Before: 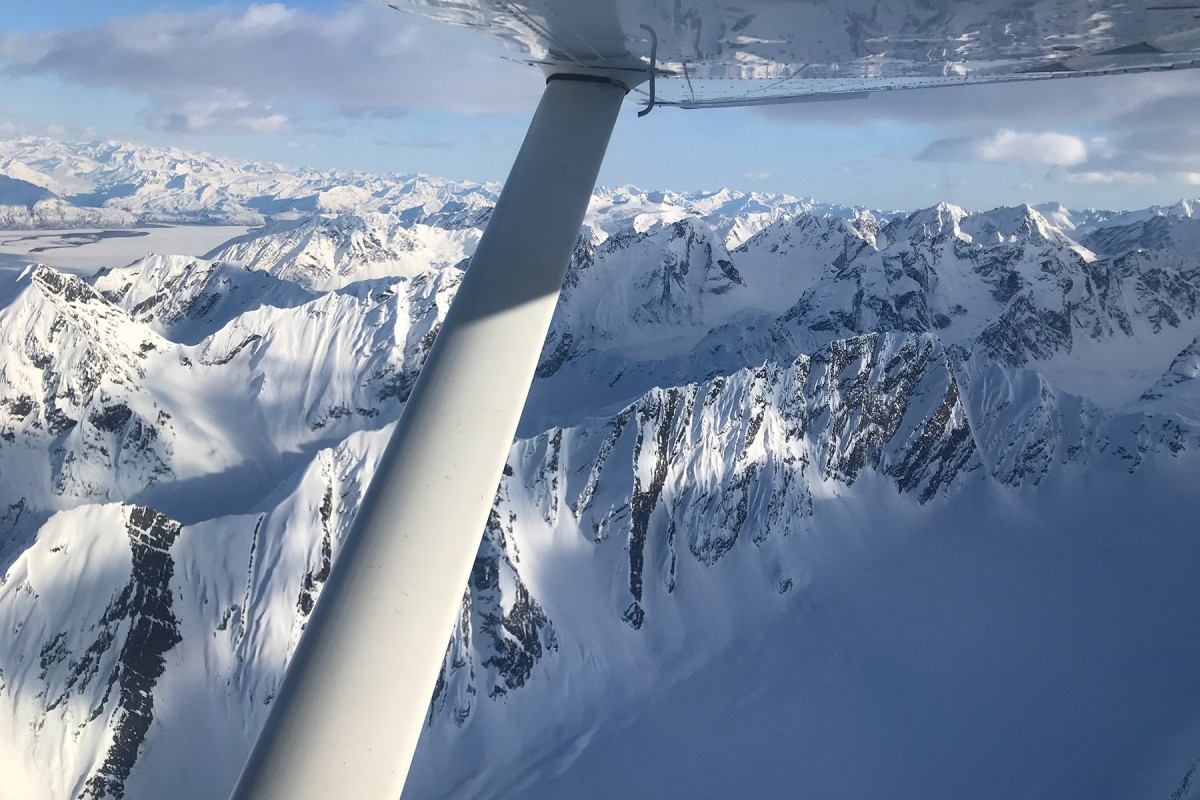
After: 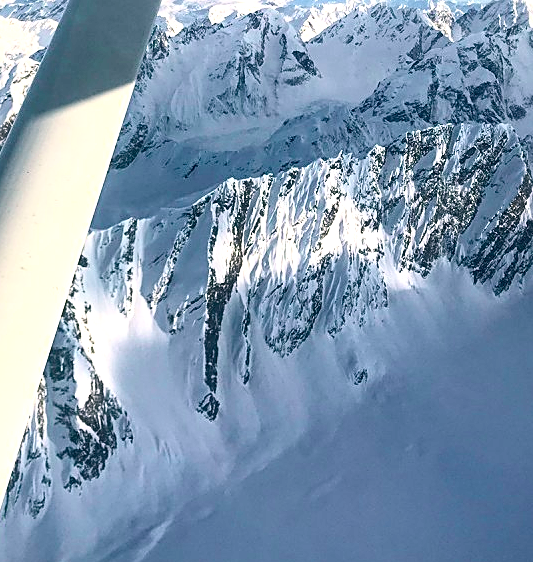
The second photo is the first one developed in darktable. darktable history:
tone curve: curves: ch0 [(0, 0.024) (0.049, 0.038) (0.176, 0.162) (0.311, 0.337) (0.416, 0.471) (0.565, 0.658) (0.817, 0.911) (1, 1)]; ch1 [(0, 0) (0.351, 0.347) (0.446, 0.42) (0.481, 0.463) (0.504, 0.504) (0.522, 0.521) (0.546, 0.563) (0.622, 0.664) (0.728, 0.786) (1, 1)]; ch2 [(0, 0) (0.327, 0.324) (0.427, 0.413) (0.458, 0.444) (0.502, 0.504) (0.526, 0.539) (0.547, 0.581) (0.601, 0.61) (0.76, 0.765) (1, 1)], color space Lab, independent channels, preserve colors none
local contrast: highlights 99%, shadows 86%, detail 160%, midtone range 0.2
crop: left 35.432%, top 26.233%, right 20.145%, bottom 3.432%
exposure: black level correction 0.001, exposure 0.3 EV, compensate highlight preservation false
color correction: highlights a* 4.02, highlights b* 4.98, shadows a* -7.55, shadows b* 4.98
sharpen: on, module defaults
